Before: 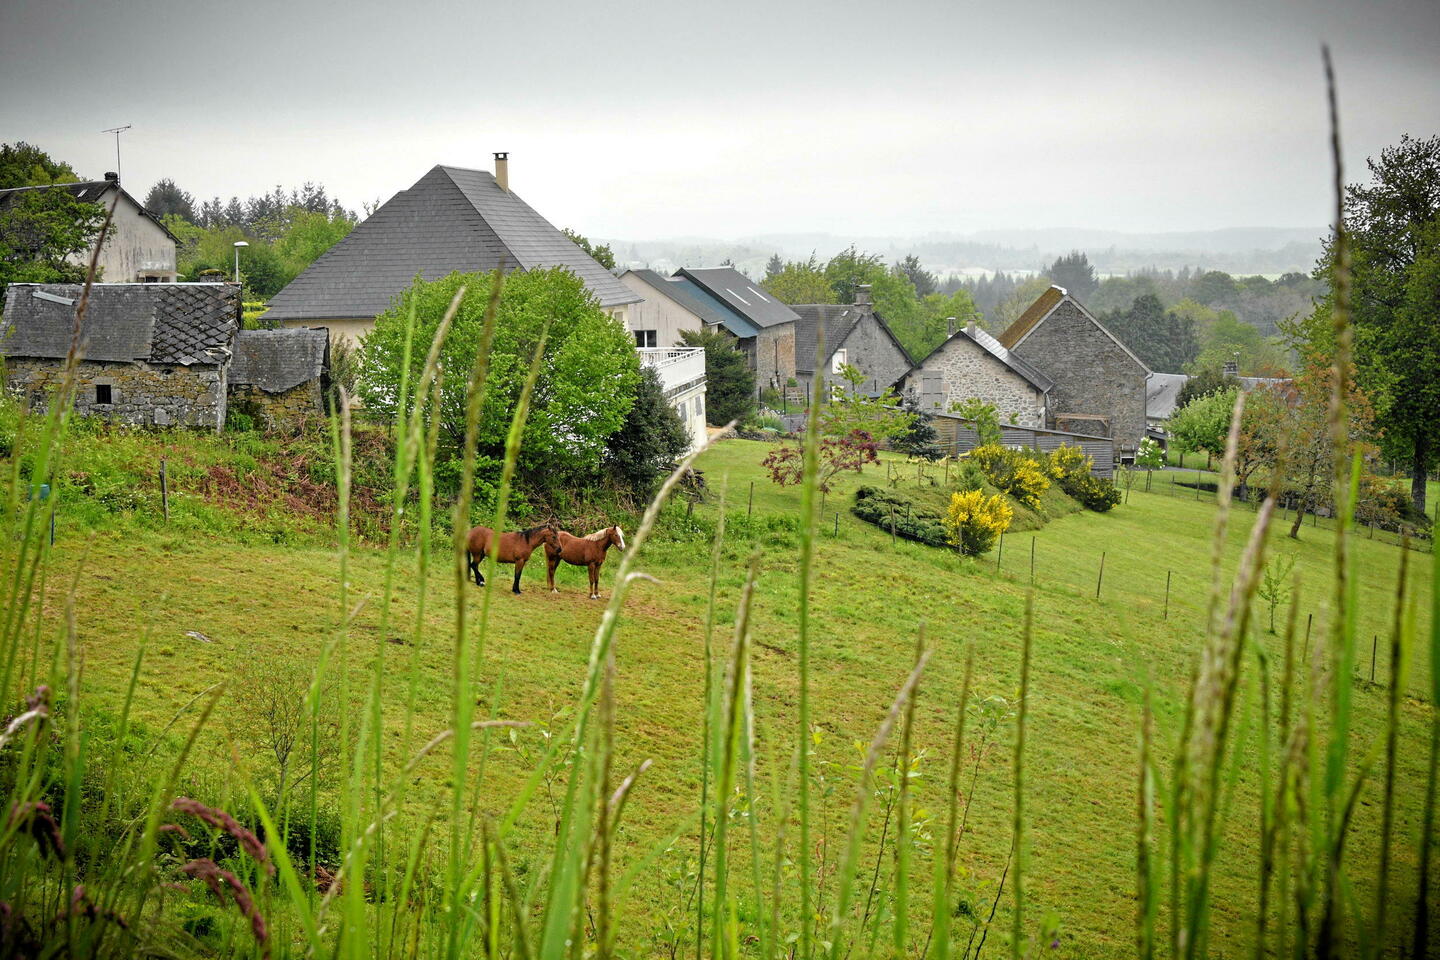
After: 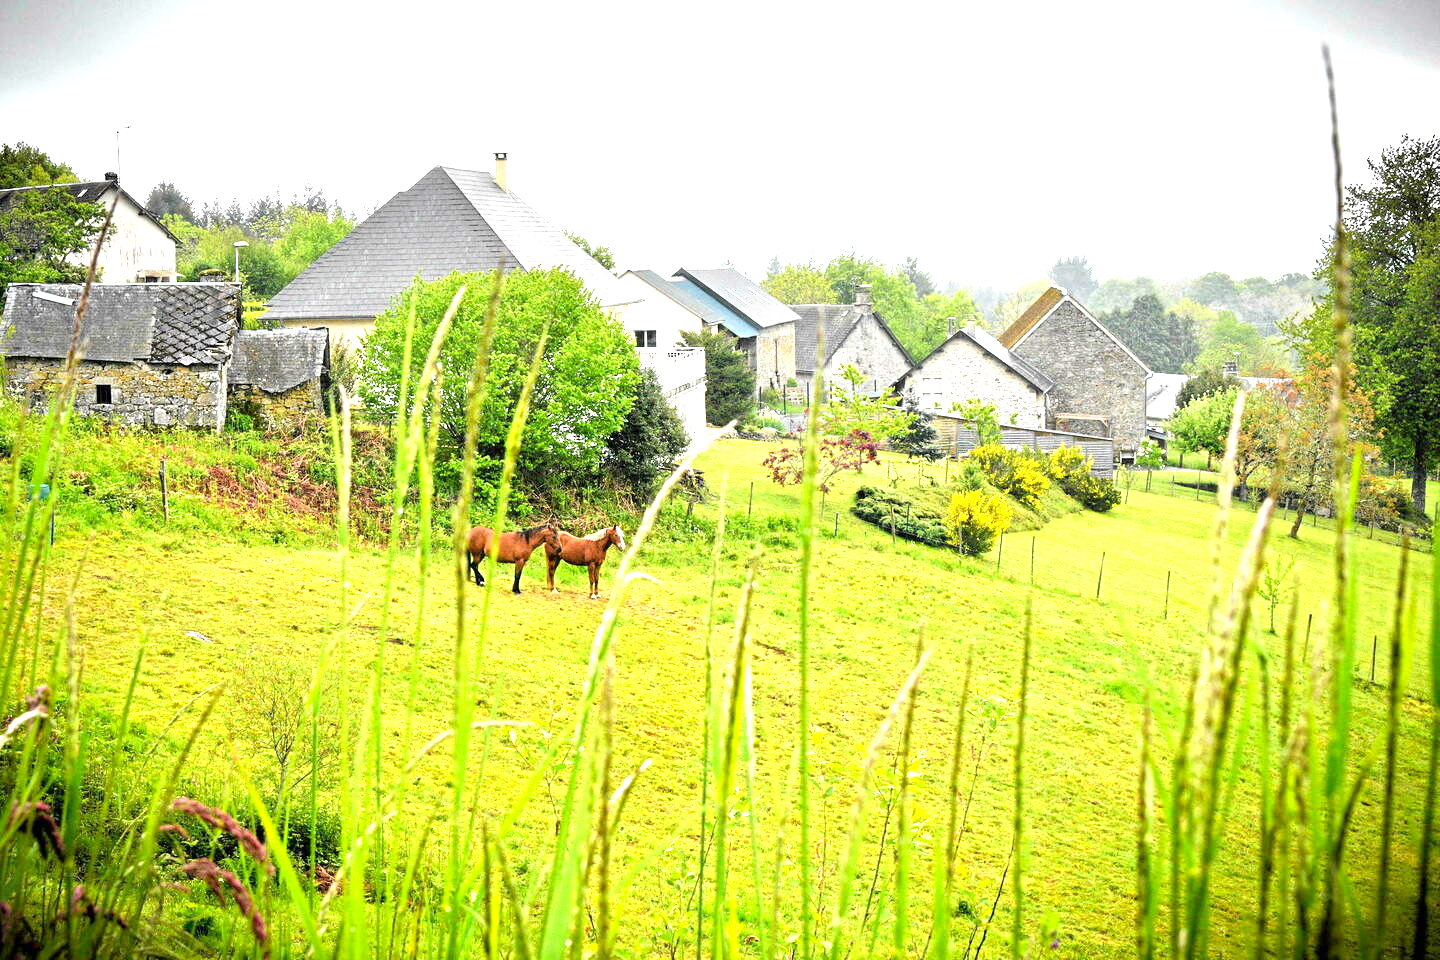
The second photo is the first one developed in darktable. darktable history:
contrast brightness saturation: contrast -0.014, brightness -0.013, saturation 0.042
exposure: black level correction 0.001, exposure 1.71 EV, compensate highlight preservation false
